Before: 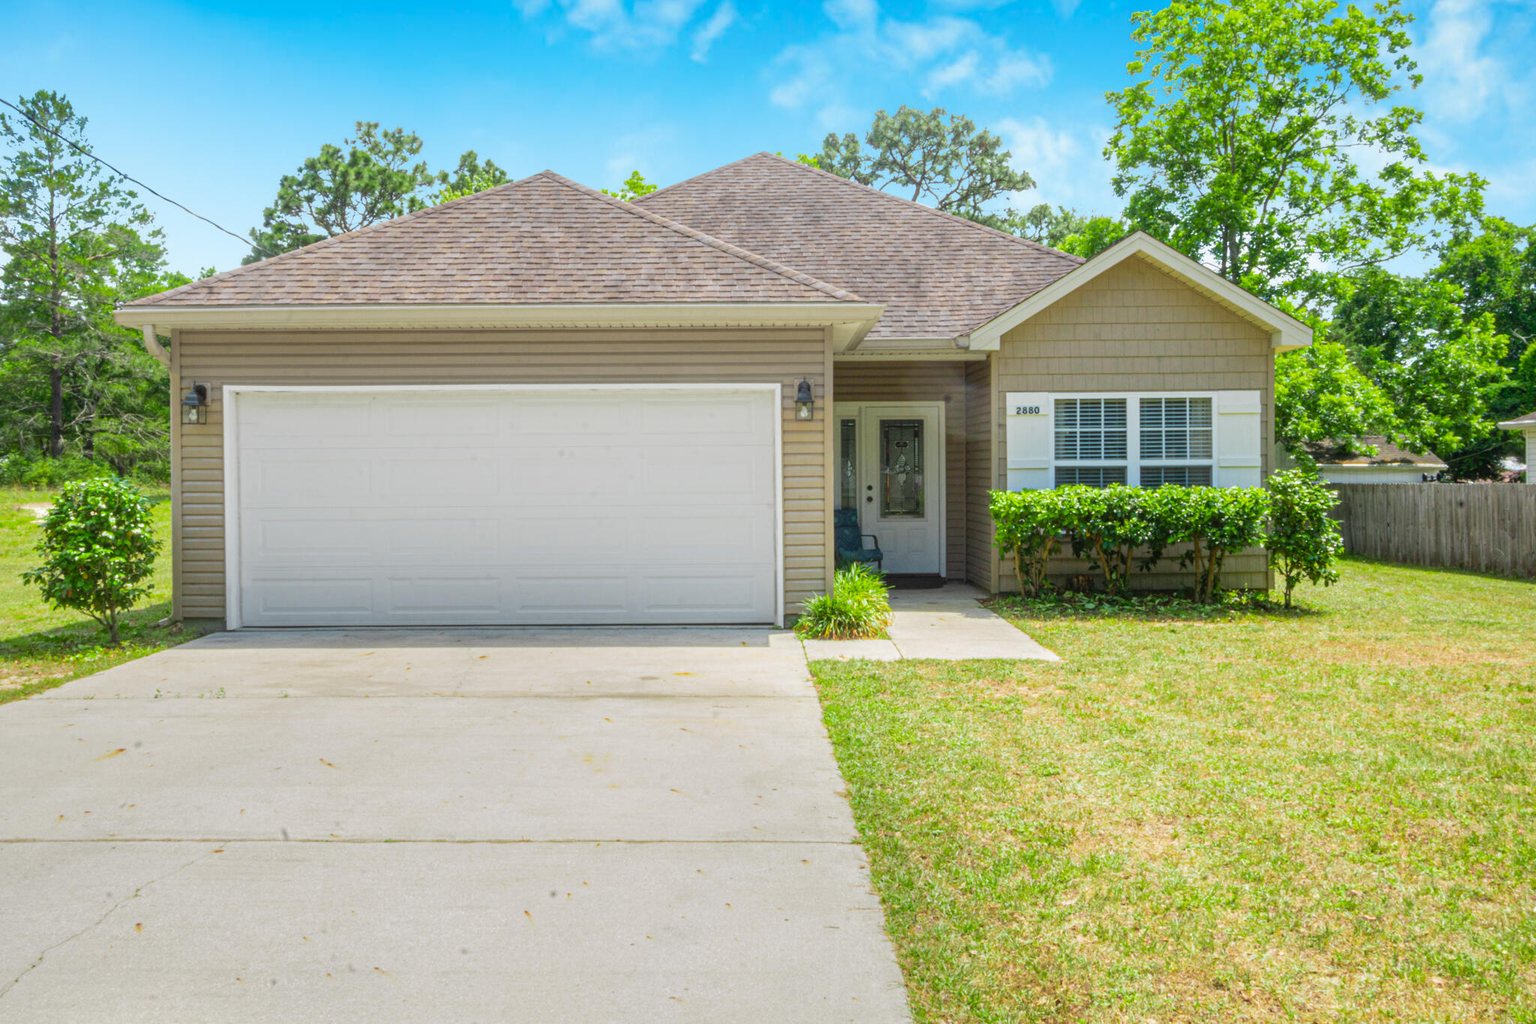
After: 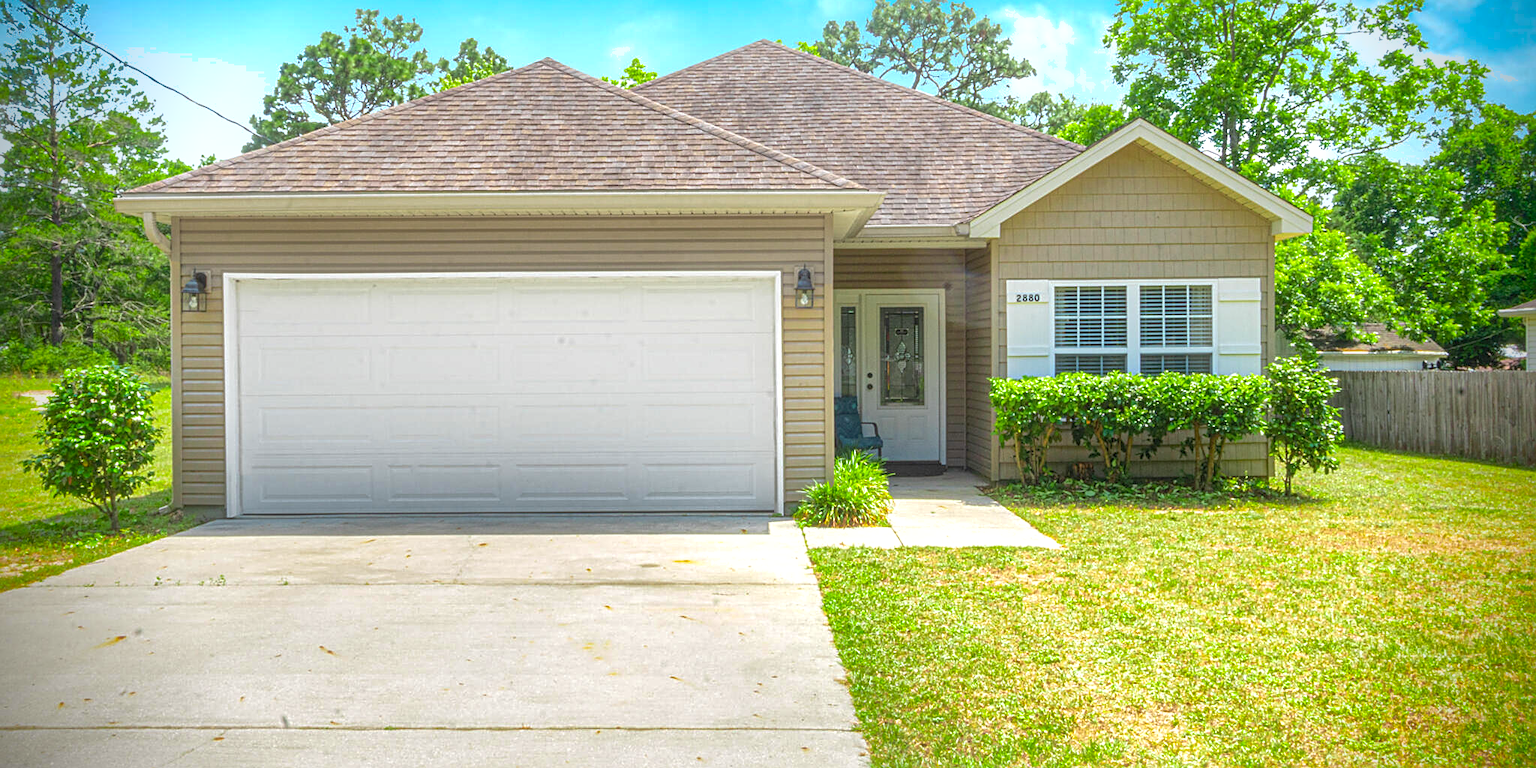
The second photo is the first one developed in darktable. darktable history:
crop: top 11.027%, bottom 13.878%
sharpen: on, module defaults
shadows and highlights: on, module defaults
contrast equalizer: y [[0.5, 0.488, 0.462, 0.461, 0.491, 0.5], [0.5 ×6], [0.5 ×6], [0 ×6], [0 ×6]]
local contrast: highlights 105%, shadows 98%, detail 119%, midtone range 0.2
vignetting: brightness -0.998, saturation 0.496
exposure: black level correction 0.001, exposure 0.499 EV, compensate highlight preservation false
